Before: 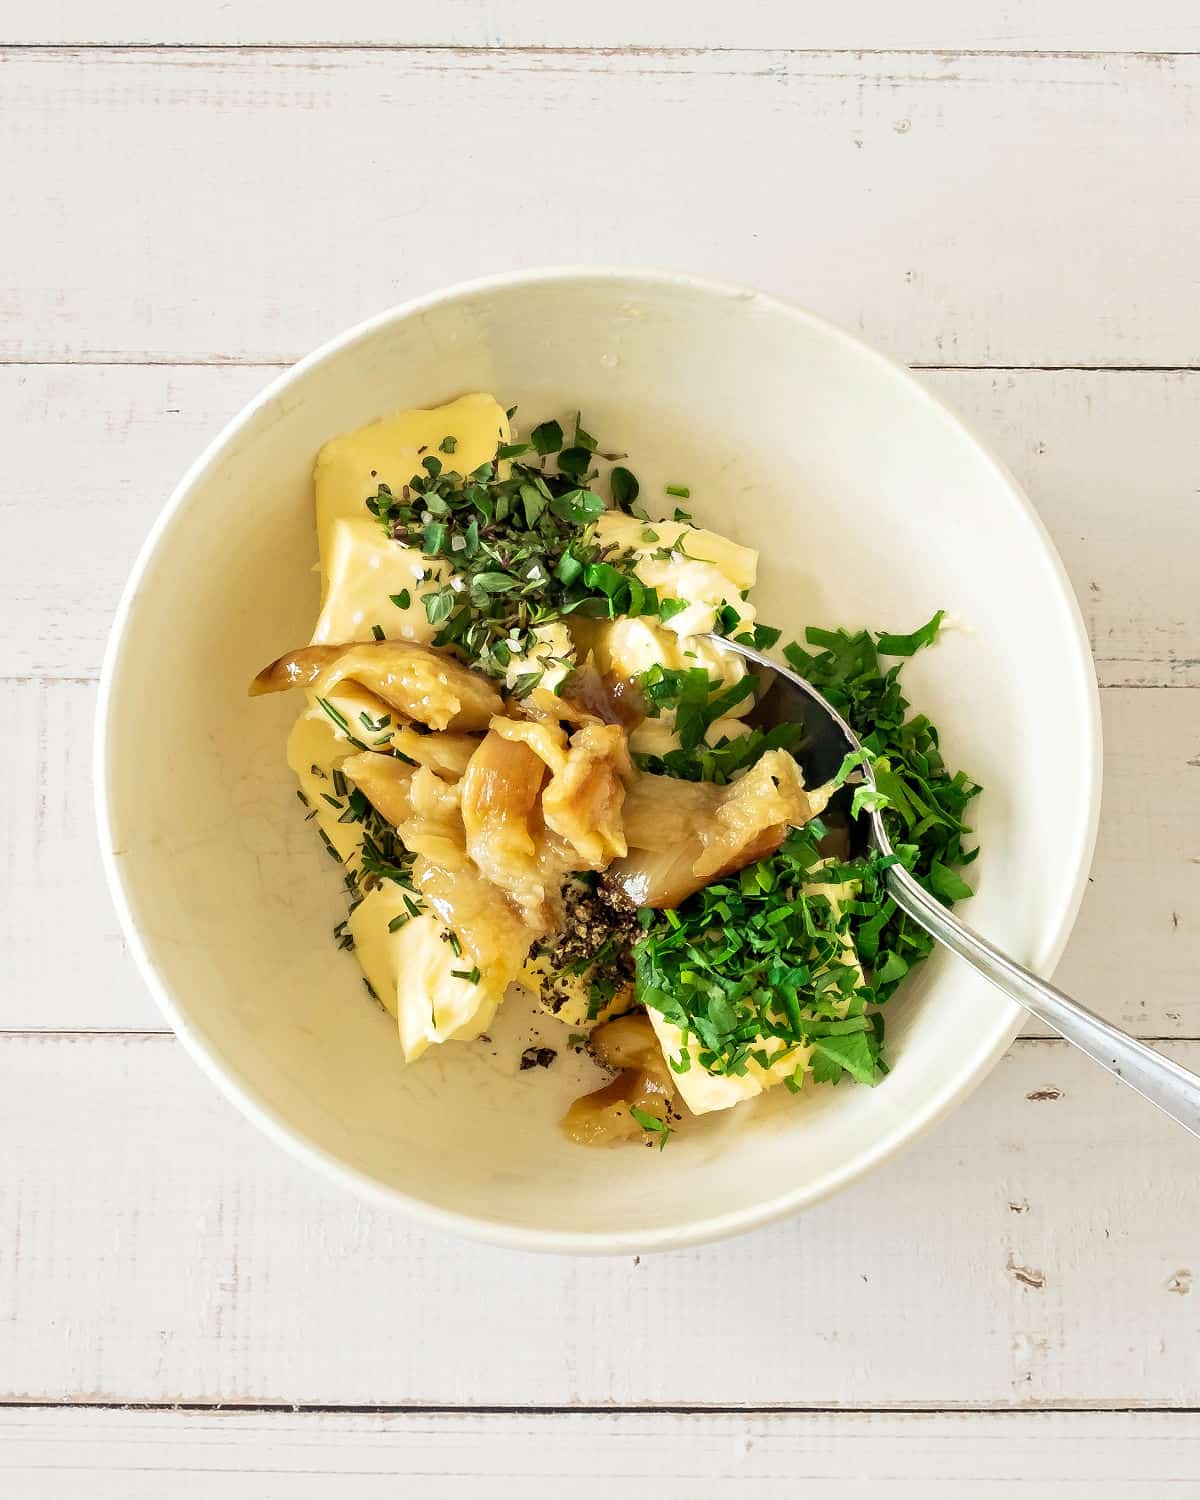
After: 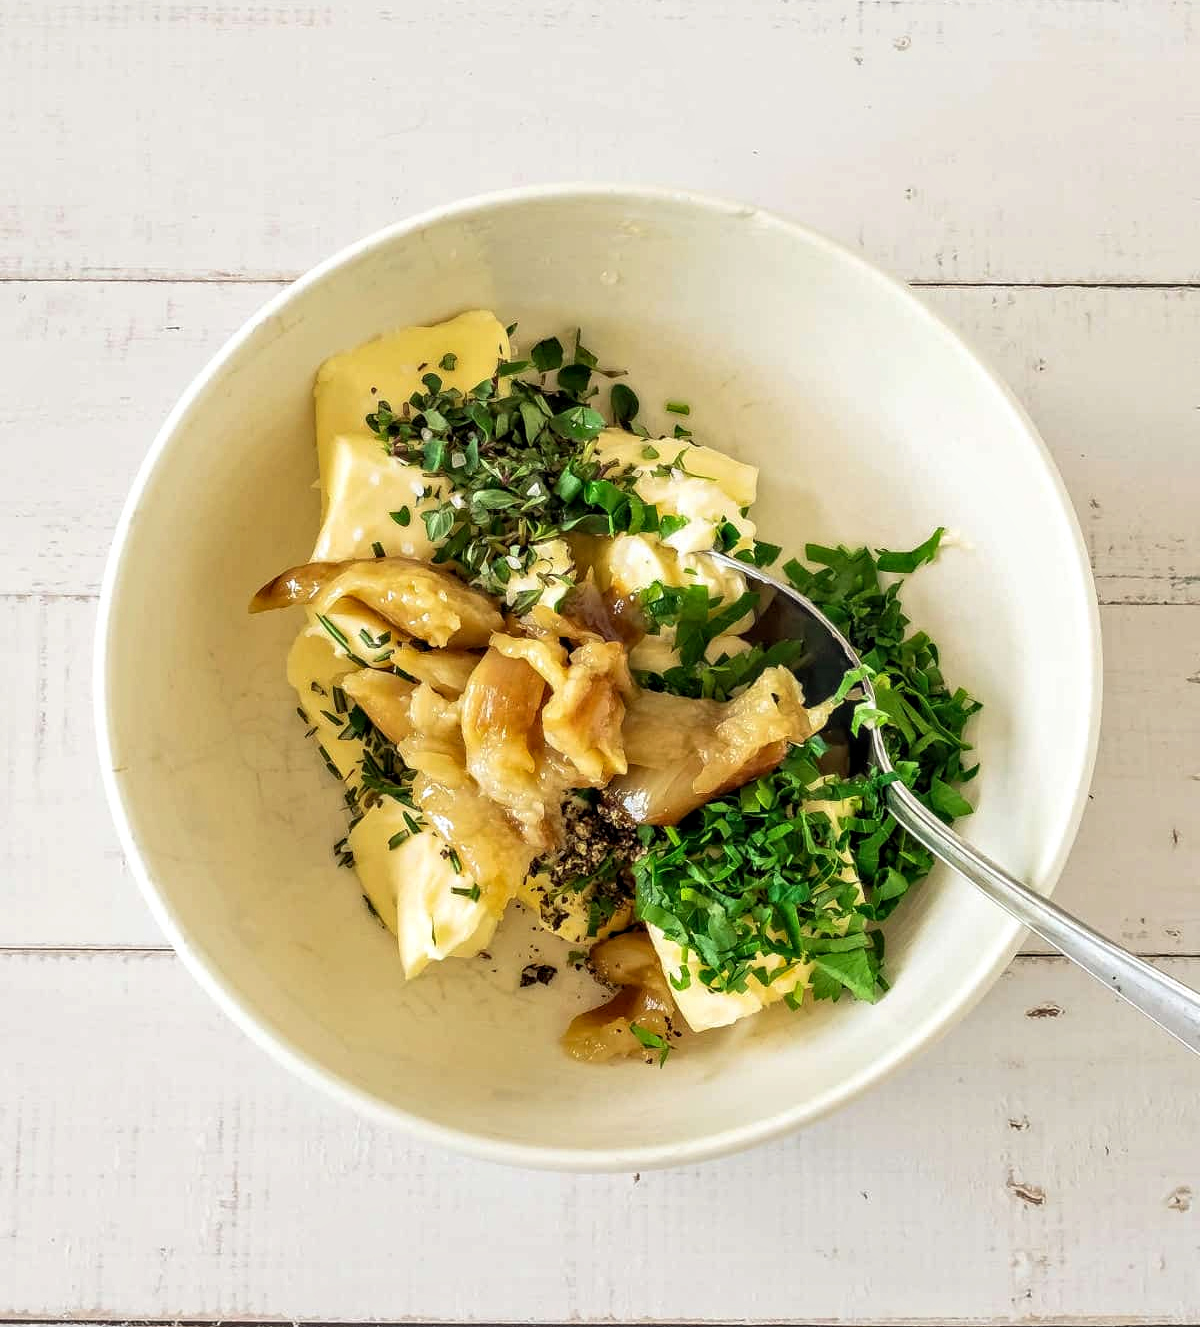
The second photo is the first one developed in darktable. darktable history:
local contrast: on, module defaults
base curve: curves: ch0 [(0, 0) (0.472, 0.455) (1, 1)], preserve colors none
crop and rotate: top 5.541%, bottom 5.947%
